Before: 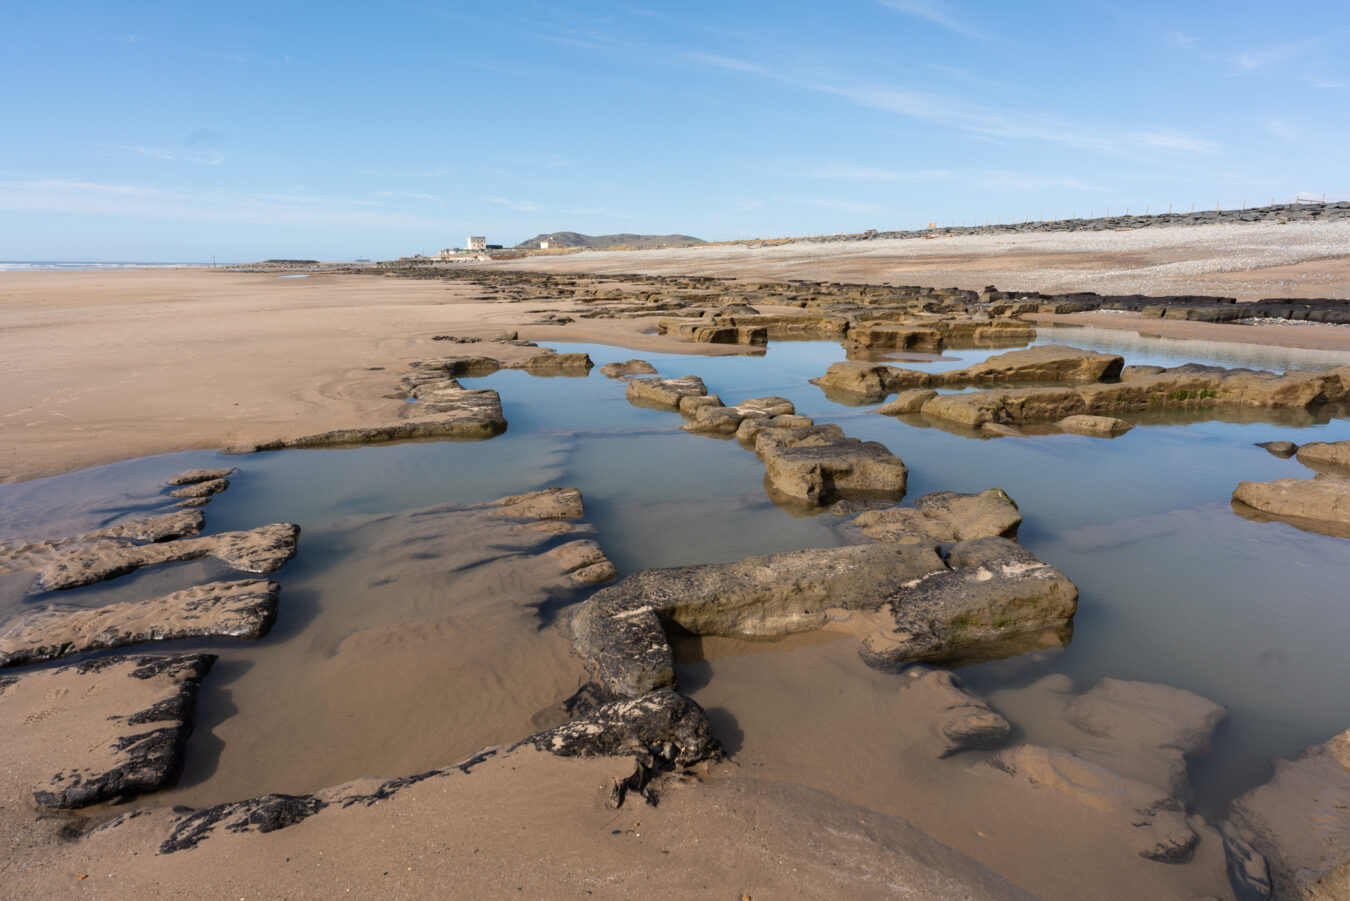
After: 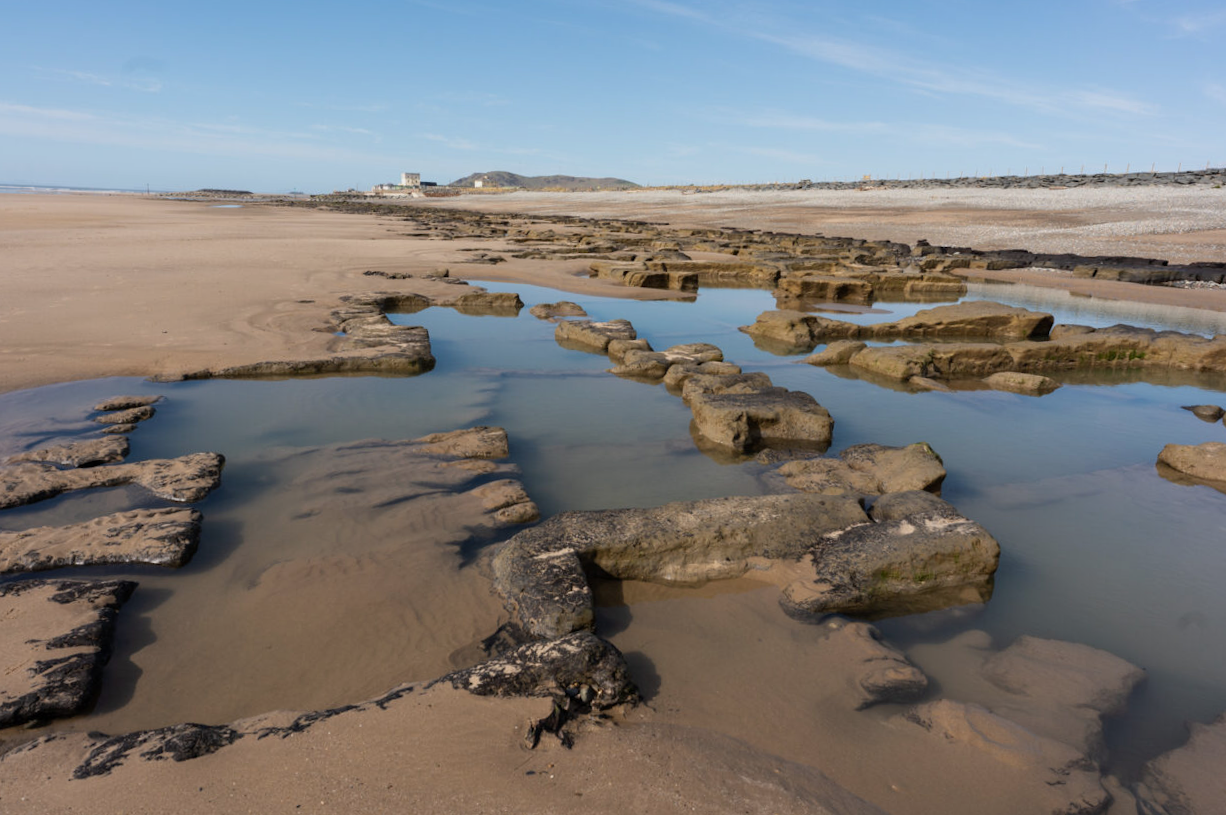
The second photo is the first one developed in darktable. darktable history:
crop and rotate: angle -1.97°, left 3.166%, top 4.159%, right 1.364%, bottom 0.711%
exposure: exposure -0.249 EV, compensate highlight preservation false
